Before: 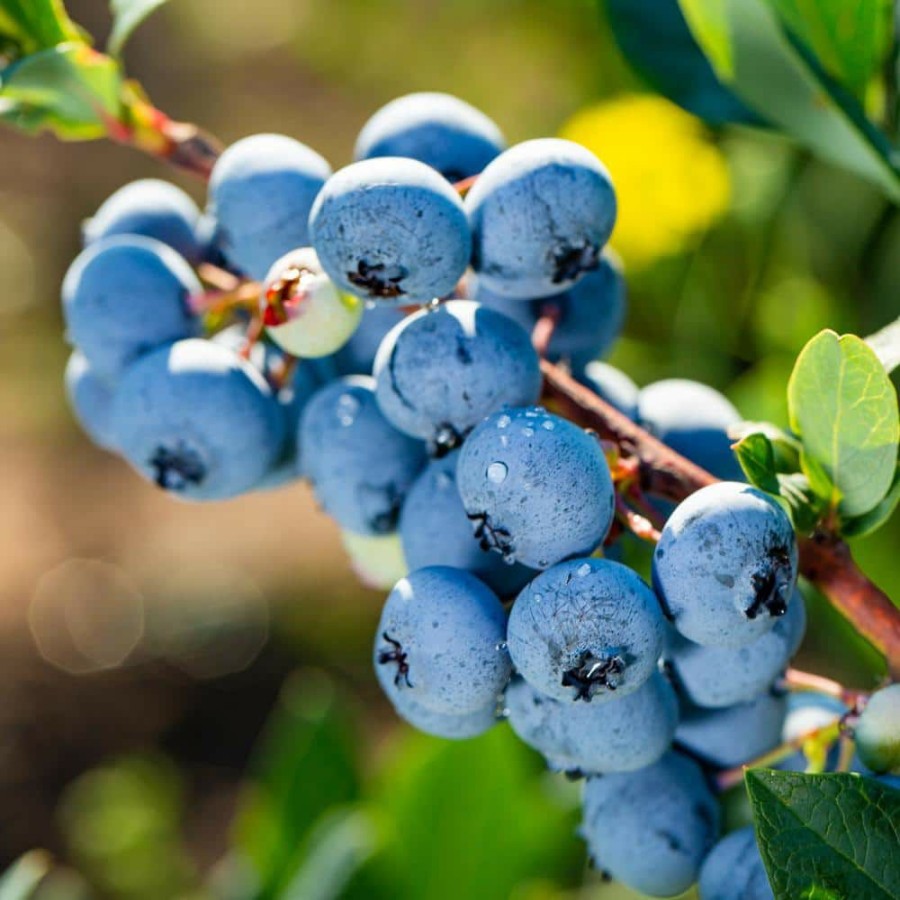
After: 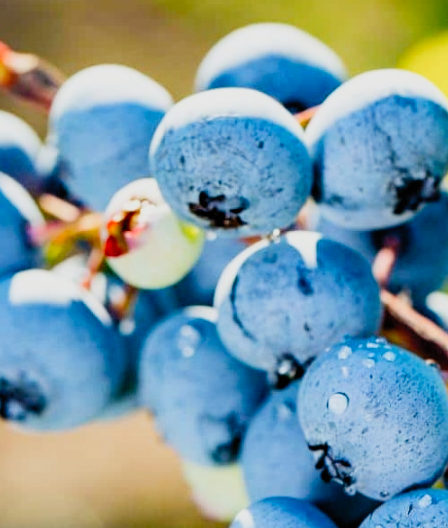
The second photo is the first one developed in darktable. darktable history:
crop: left 17.748%, top 7.685%, right 32.447%, bottom 32.119%
contrast brightness saturation: contrast 0.202, brightness 0.161, saturation 0.219
filmic rgb: black relative exposure -7.65 EV, white relative exposure 4.56 EV, hardness 3.61, preserve chrominance no, color science v4 (2020), contrast in shadows soft, contrast in highlights soft
